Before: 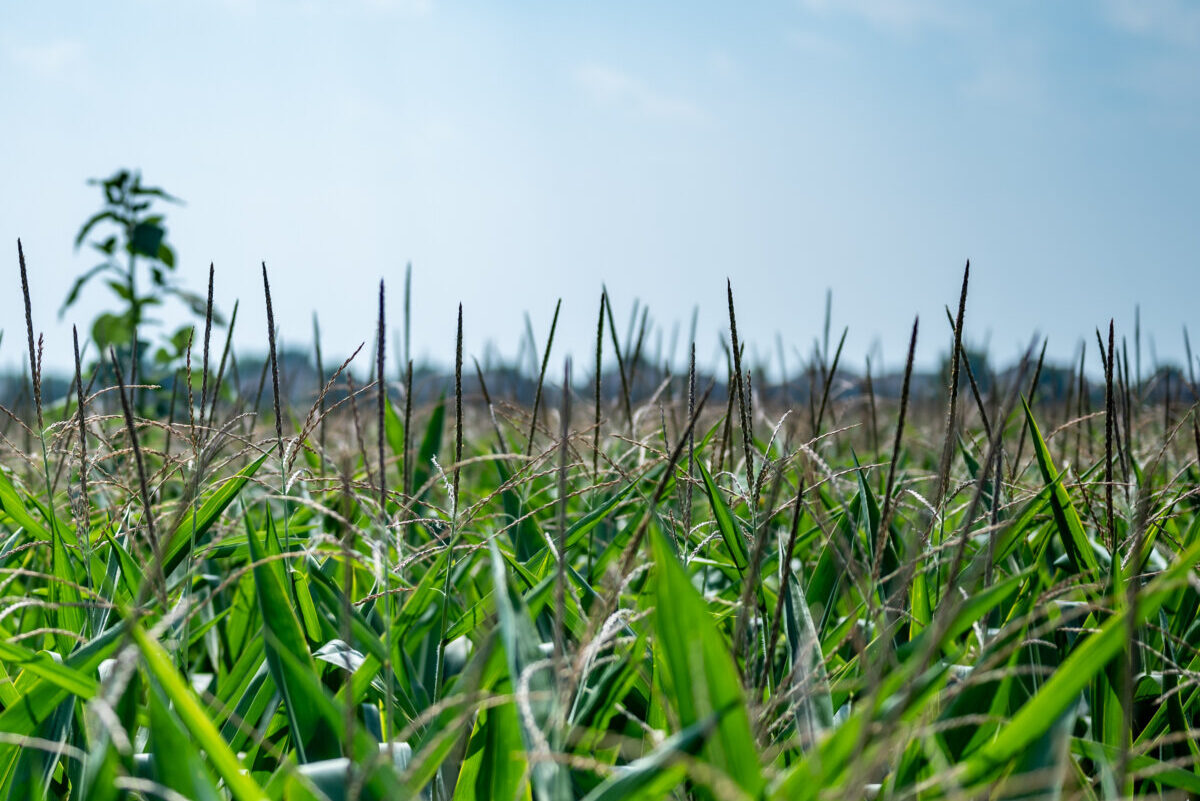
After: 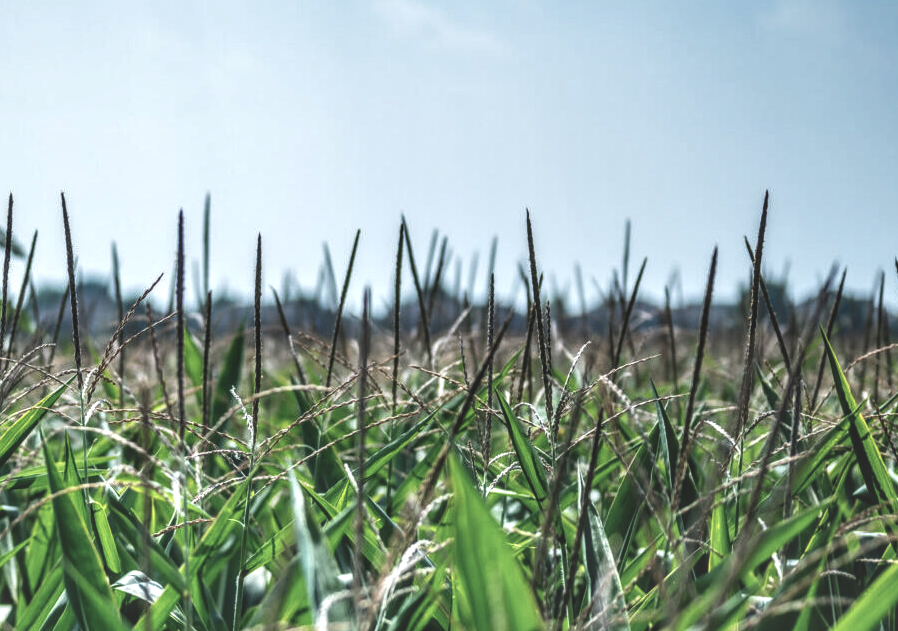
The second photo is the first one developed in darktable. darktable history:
exposure: black level correction -0.062, exposure -0.05 EV, compensate highlight preservation false
crop: left 16.768%, top 8.653%, right 8.362%, bottom 12.485%
local contrast: highlights 19%, detail 186%
